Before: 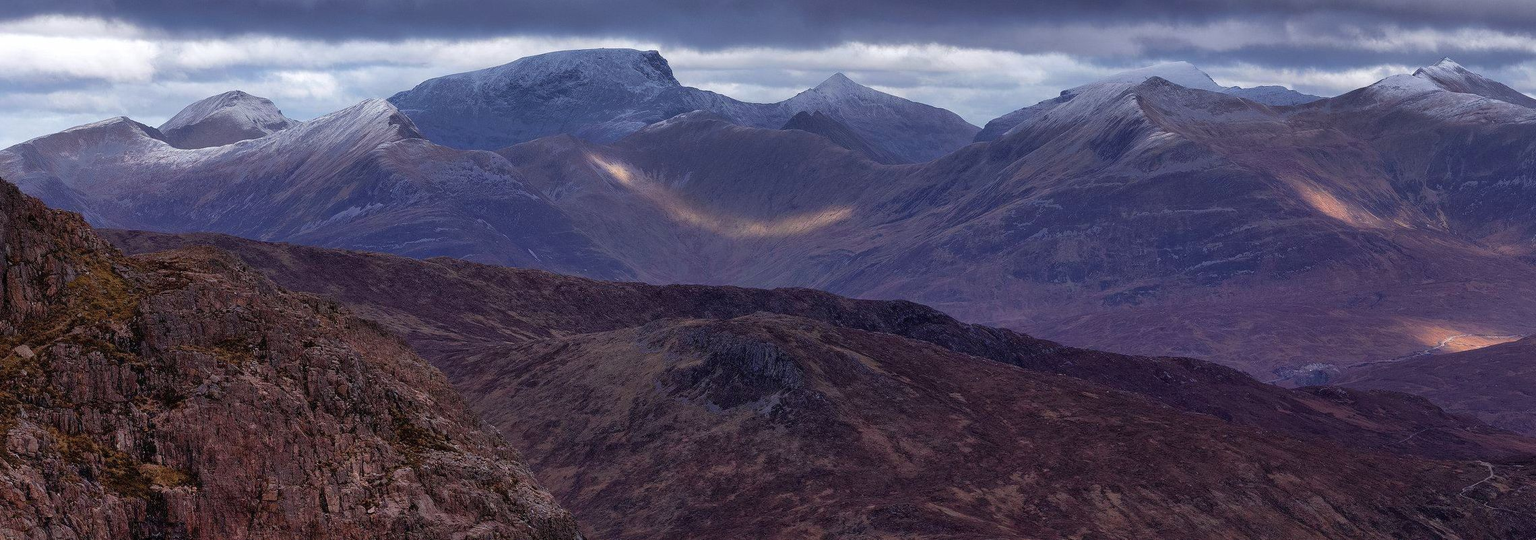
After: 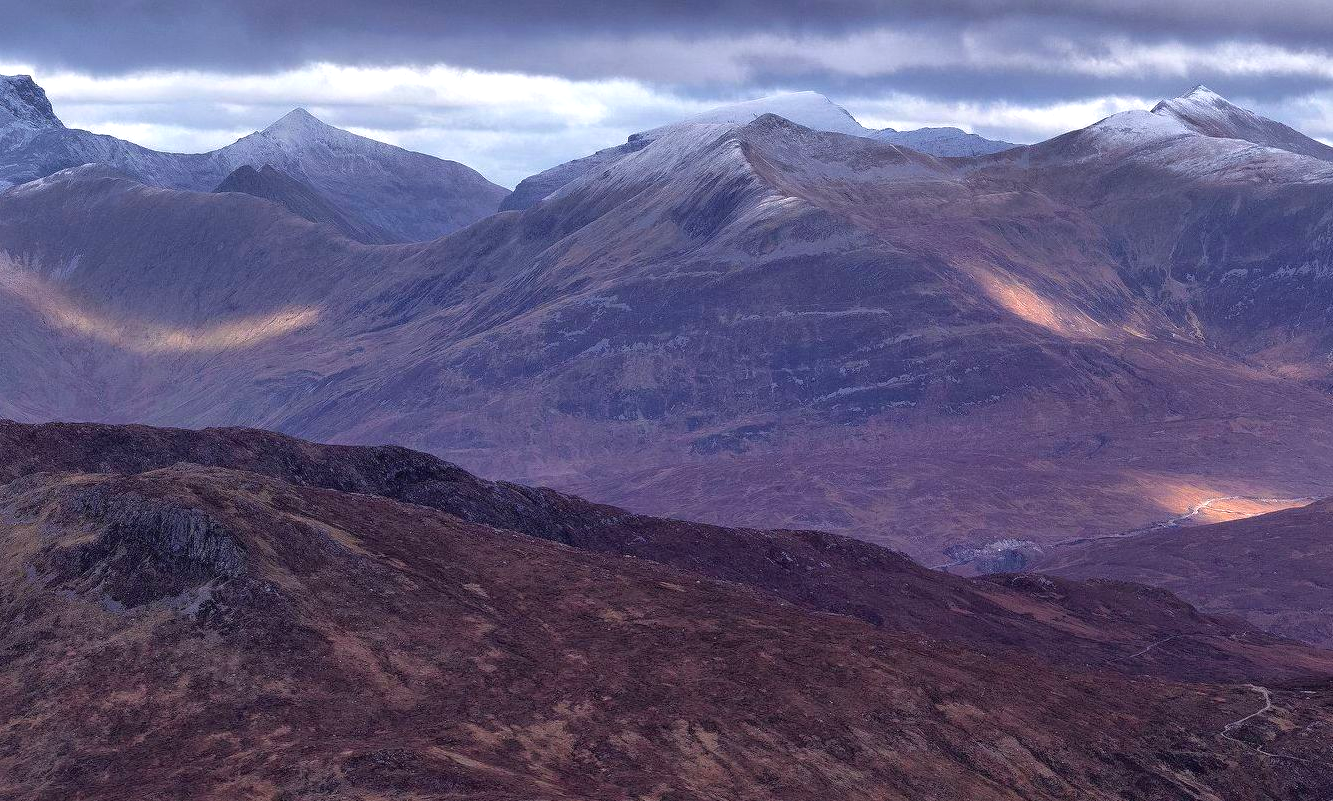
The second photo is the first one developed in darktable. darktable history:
exposure: exposure 0.701 EV, compensate exposure bias true, compensate highlight preservation false
crop: left 41.53%
tone equalizer: edges refinement/feathering 500, mask exposure compensation -1.57 EV, preserve details no
